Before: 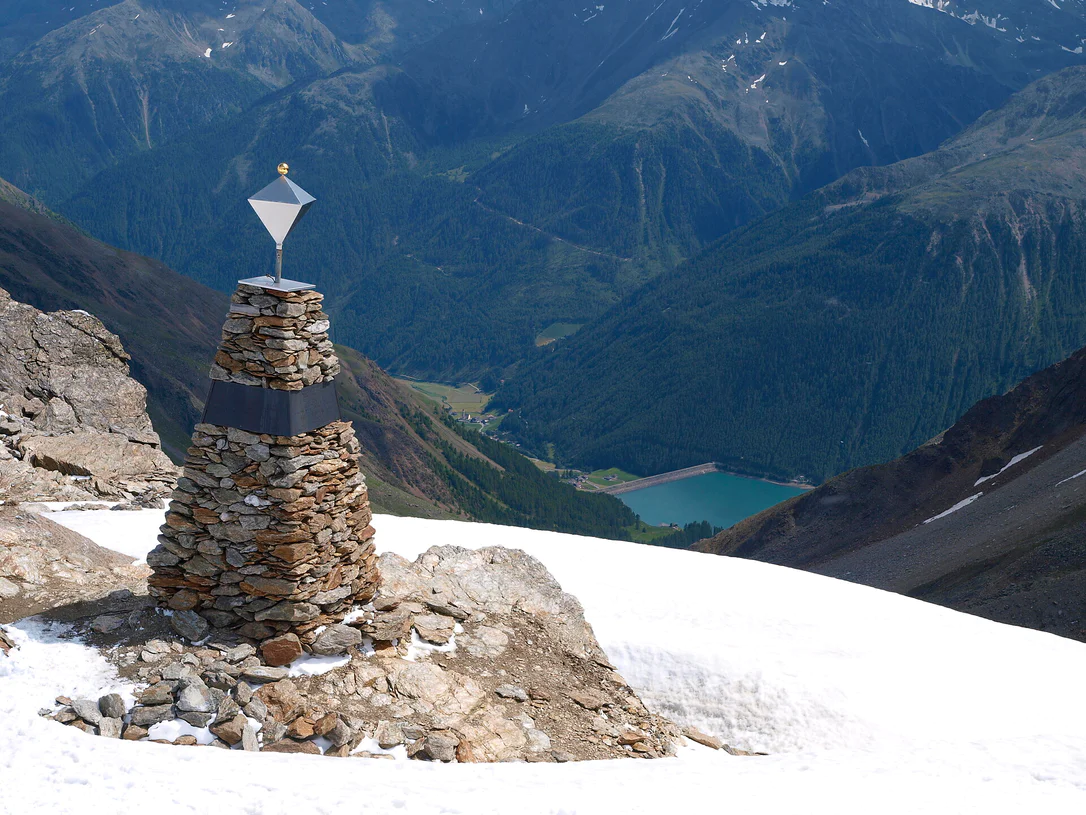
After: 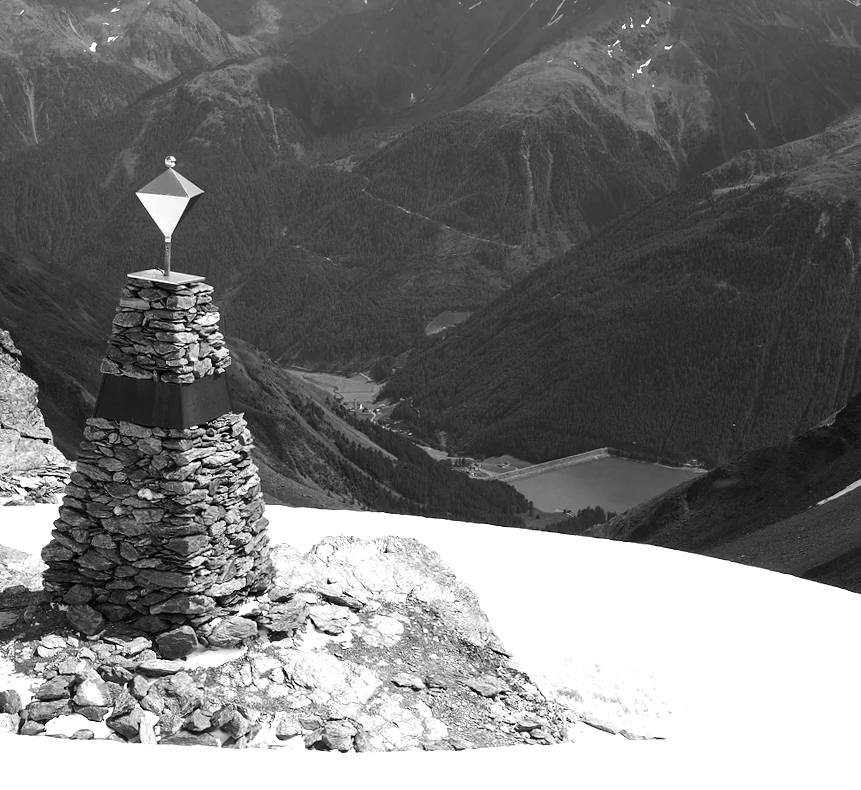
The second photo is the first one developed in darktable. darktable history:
crop and rotate: left 9.597%, right 10.195%
tone equalizer: -8 EV -0.75 EV, -7 EV -0.7 EV, -6 EV -0.6 EV, -5 EV -0.4 EV, -3 EV 0.4 EV, -2 EV 0.6 EV, -1 EV 0.7 EV, +0 EV 0.75 EV, edges refinement/feathering 500, mask exposure compensation -1.57 EV, preserve details no
monochrome: on, module defaults
rotate and perspective: rotation -1°, crop left 0.011, crop right 0.989, crop top 0.025, crop bottom 0.975
